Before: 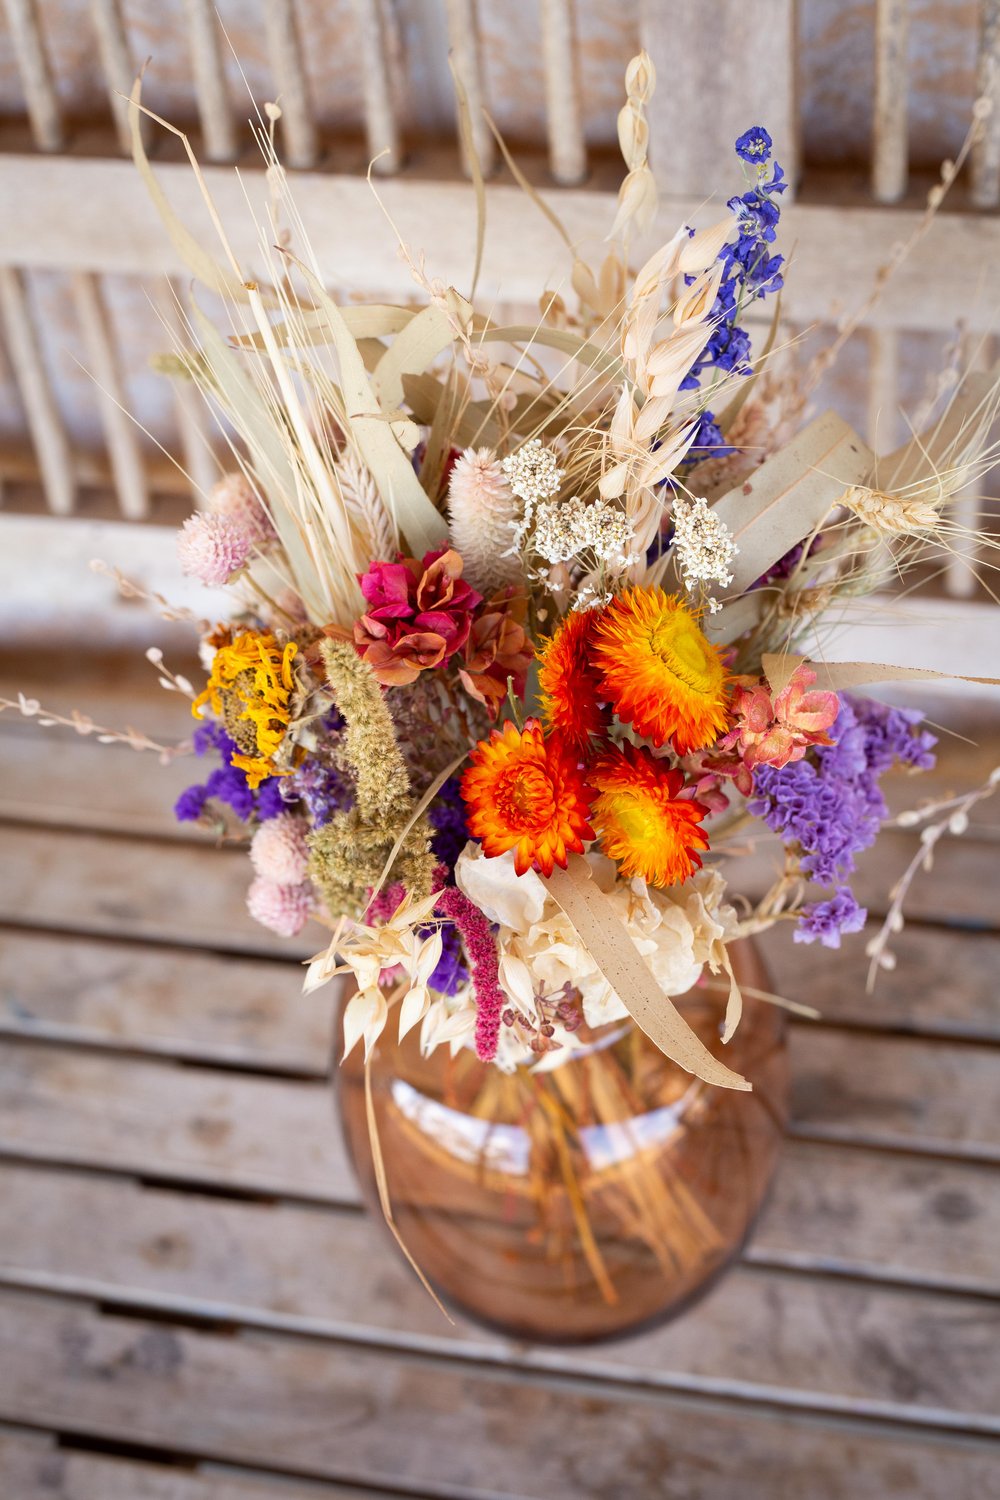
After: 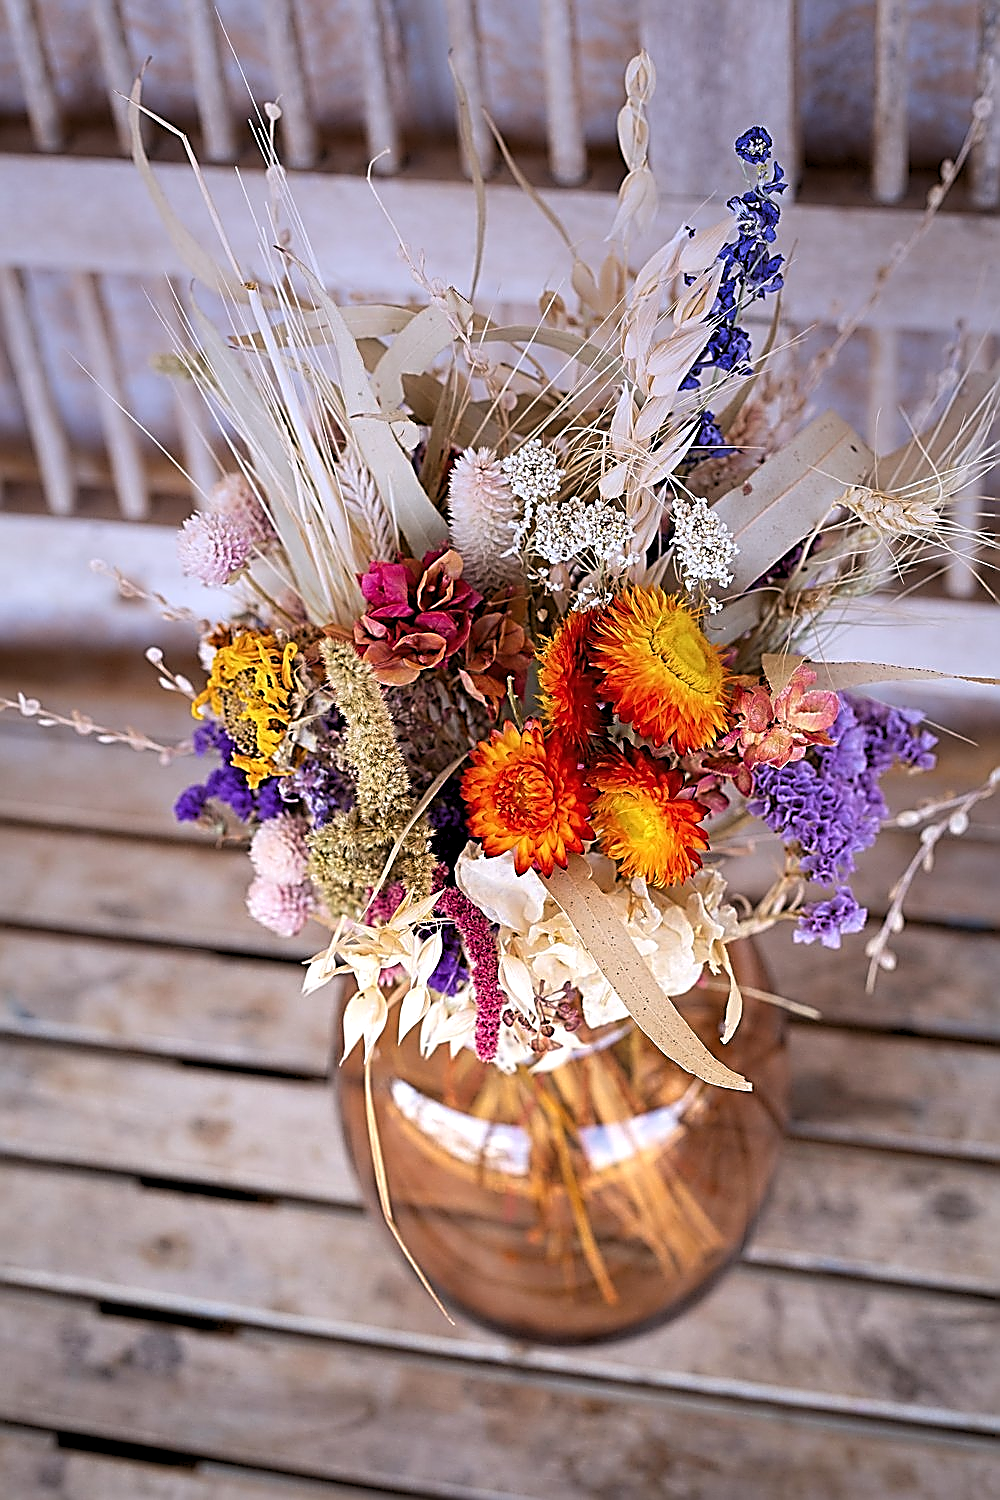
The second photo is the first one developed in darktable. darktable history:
graduated density: hue 238.83°, saturation 50%
levels: levels [0.055, 0.477, 0.9]
sharpen: amount 2
